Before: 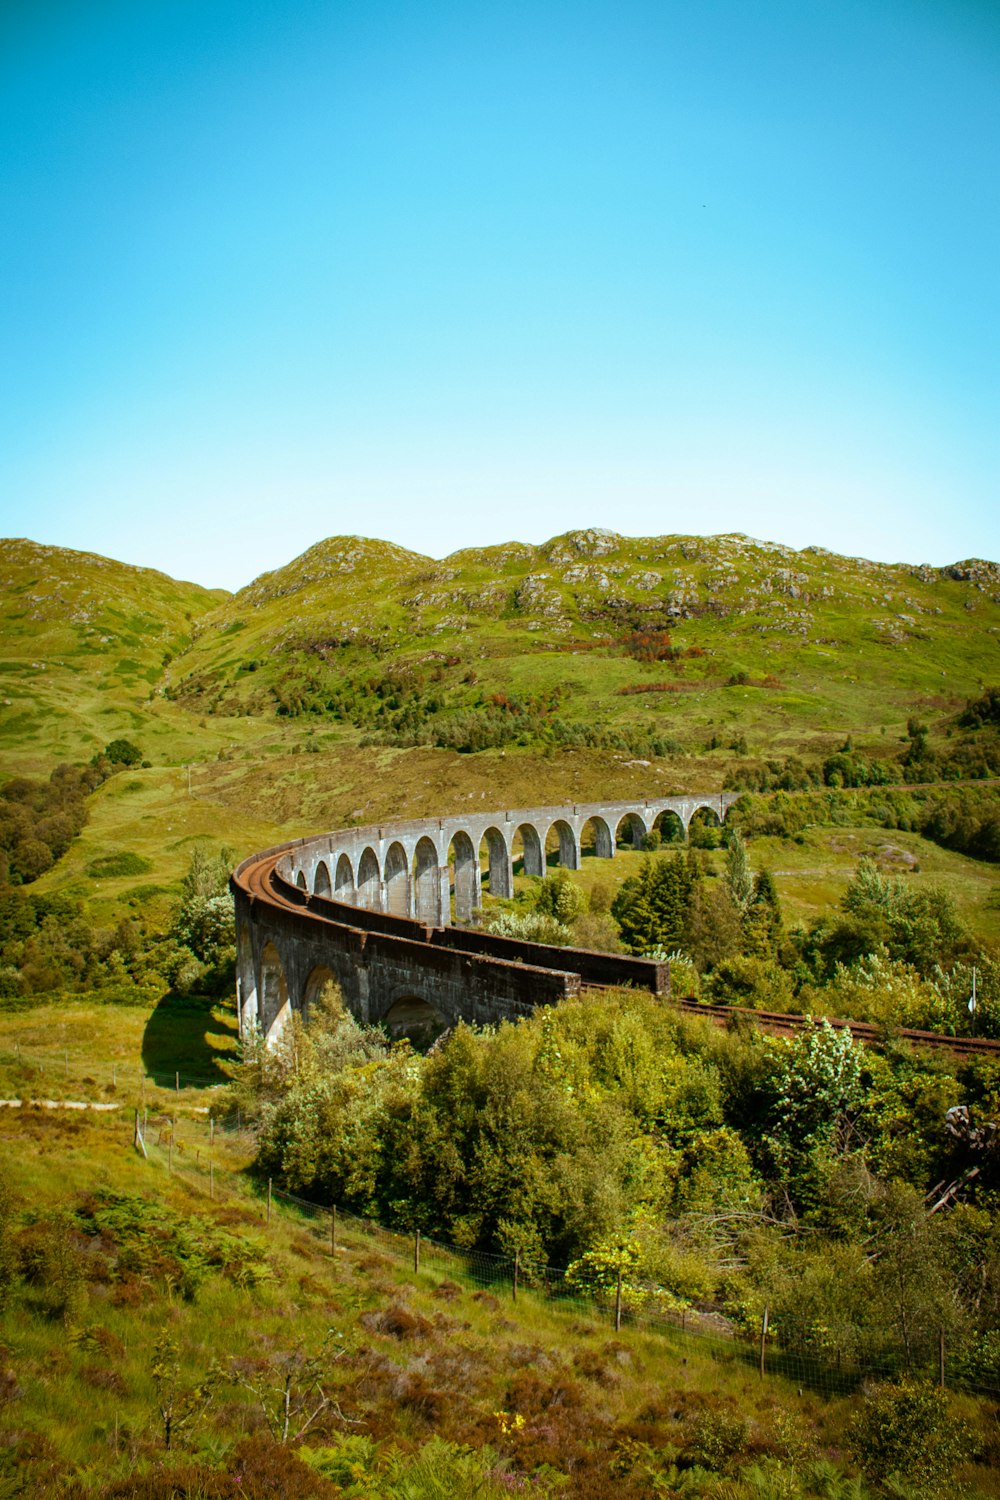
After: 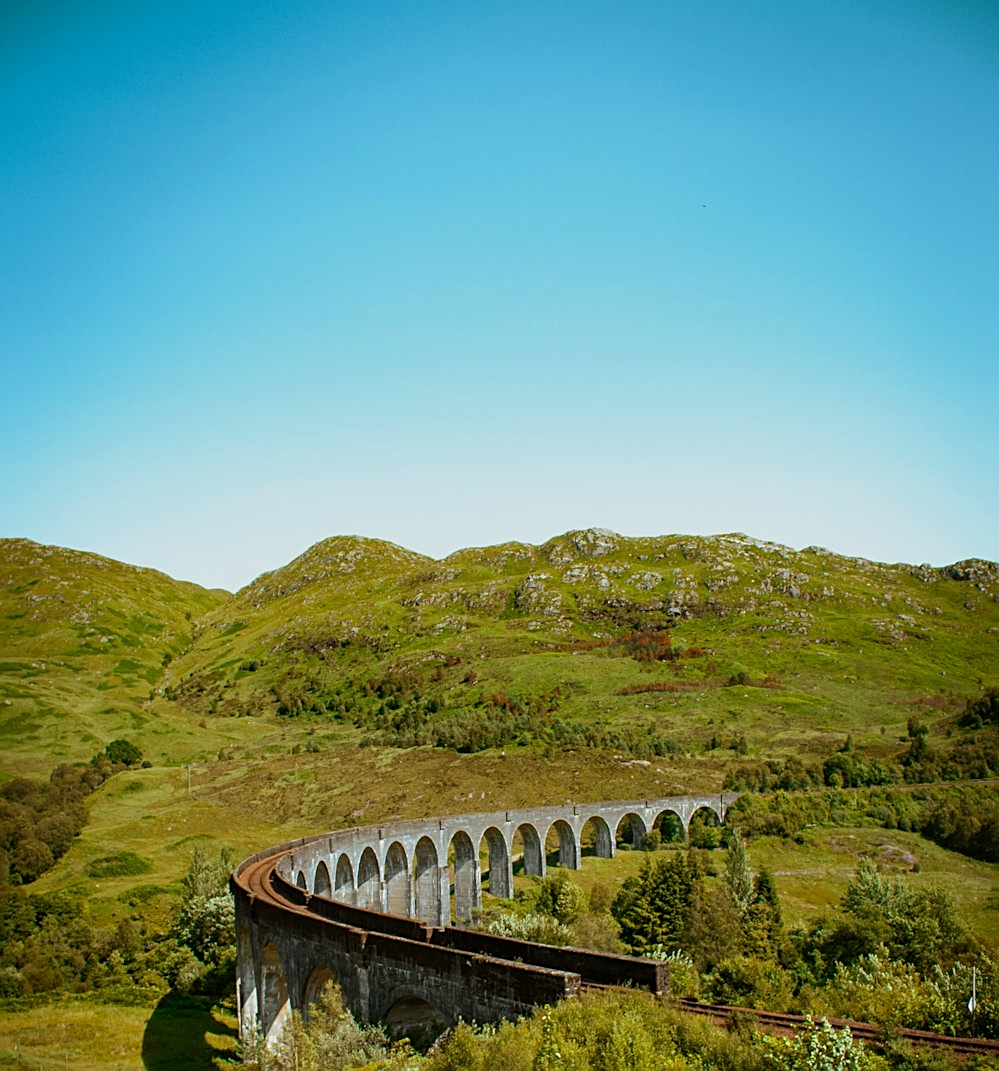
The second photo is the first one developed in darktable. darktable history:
sharpen: on, module defaults
exposure: exposure -0.153 EV
crop: bottom 28.576%
